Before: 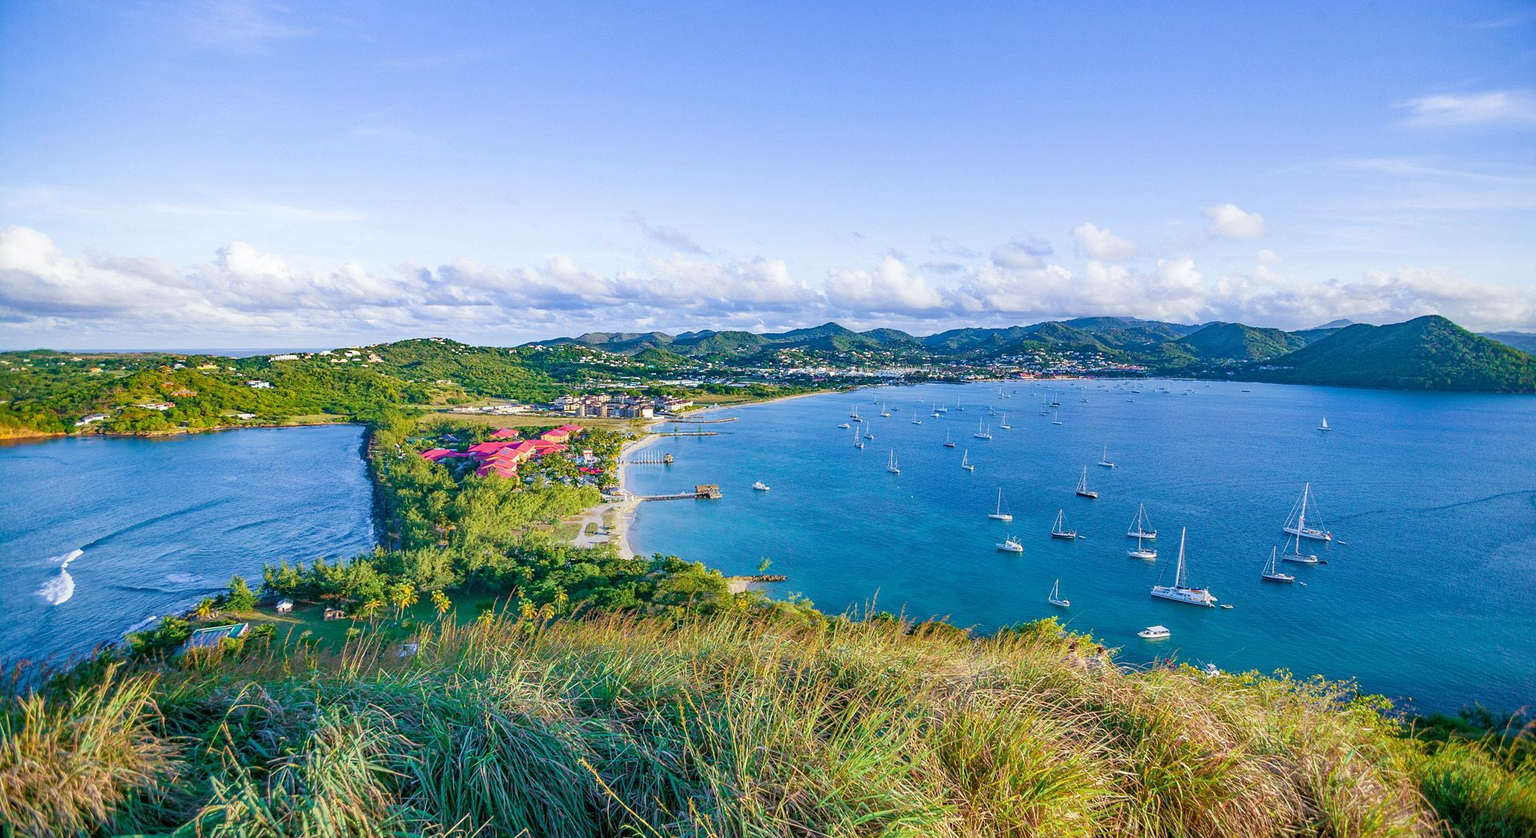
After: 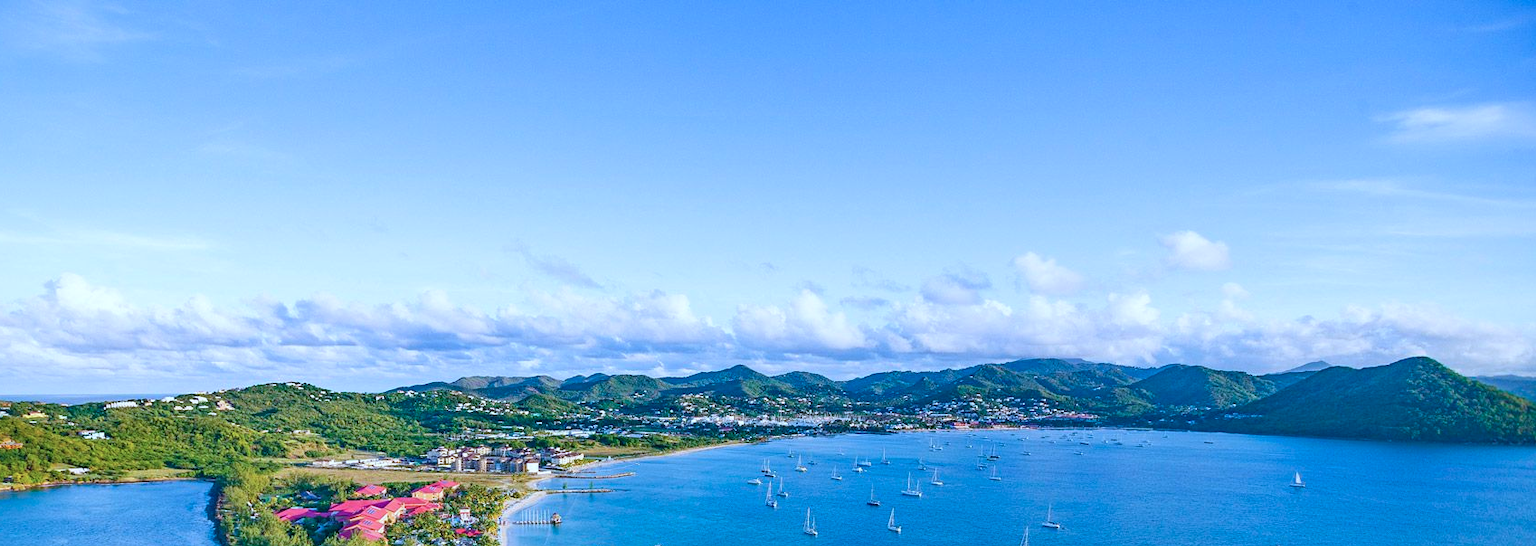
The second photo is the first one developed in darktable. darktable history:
color correction: highlights a* -2.19, highlights b* -18.3
crop and rotate: left 11.515%, bottom 42.337%
